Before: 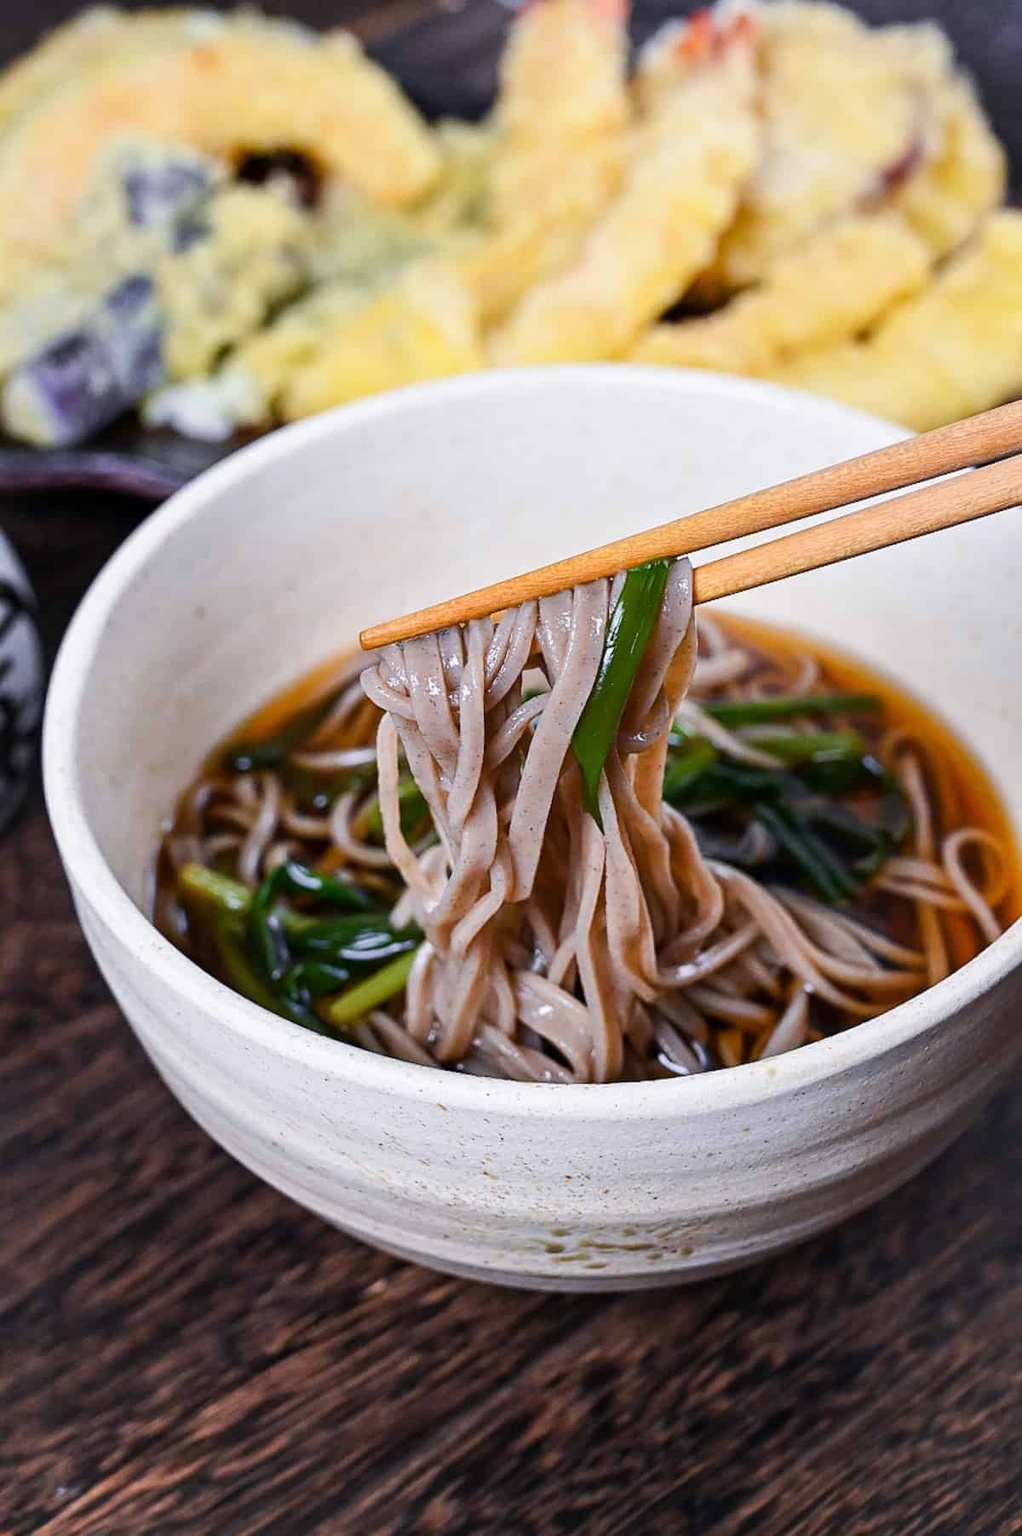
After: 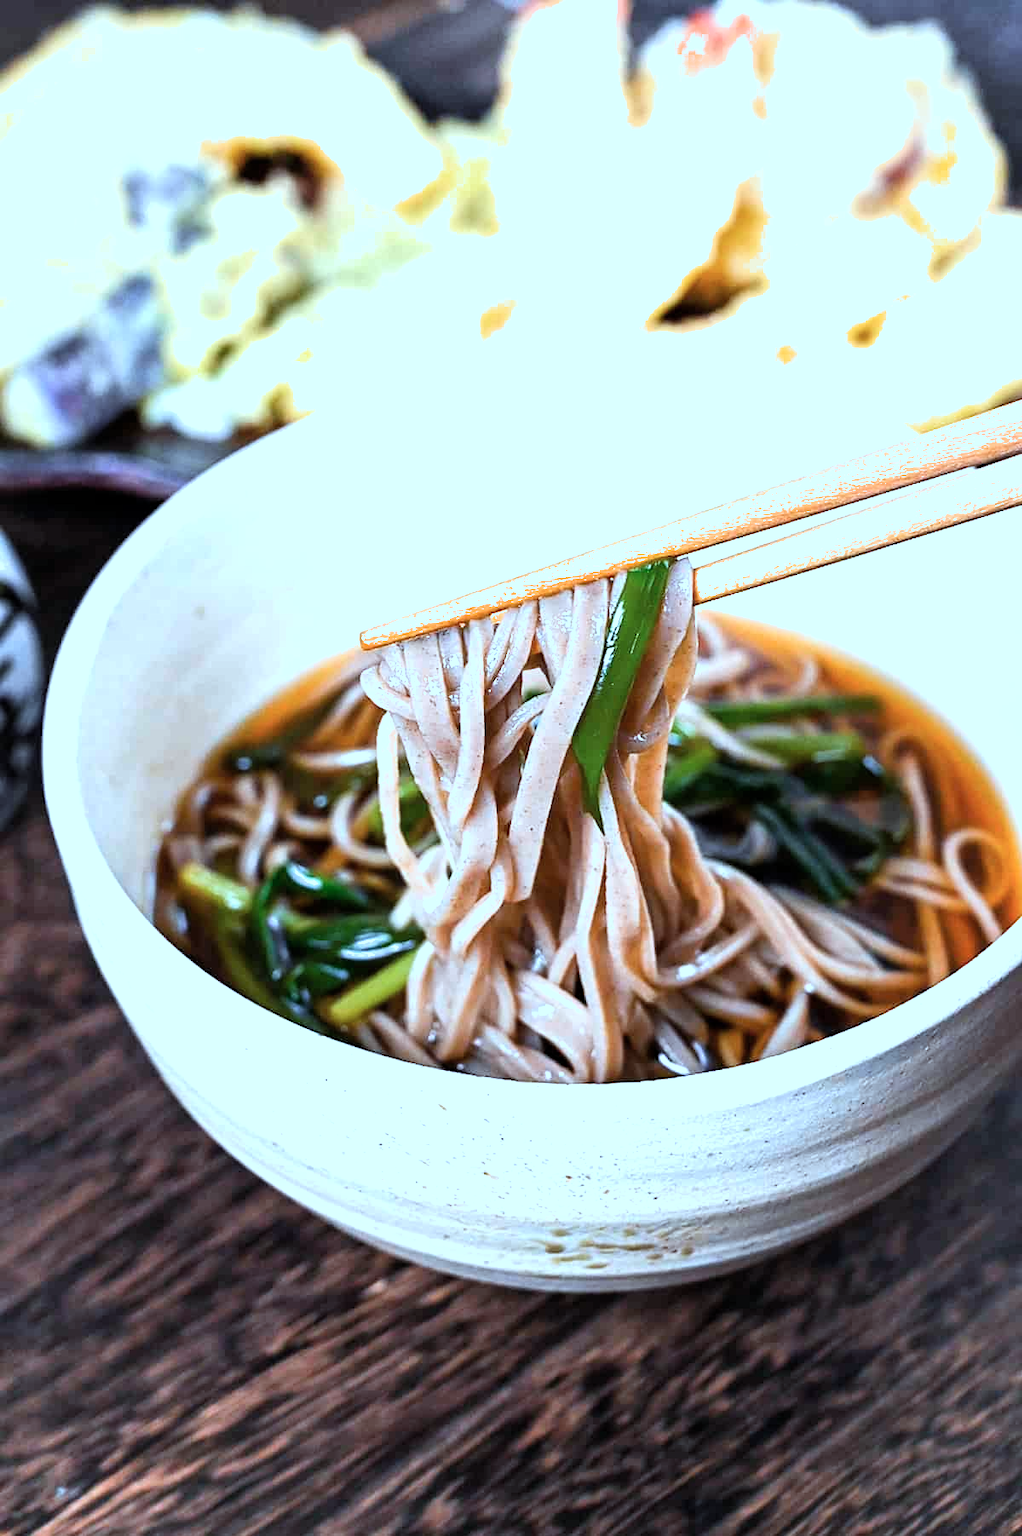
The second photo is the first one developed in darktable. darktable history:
filmic rgb: middle gray luminance 18.43%, black relative exposure -11.46 EV, white relative exposure 2.59 EV, target black luminance 0%, hardness 8.37, latitude 98.18%, contrast 1.083, shadows ↔ highlights balance 0.71%, color science v5 (2021), contrast in shadows safe, contrast in highlights safe
color correction: highlights a* -11.55, highlights b* -14.81
exposure: black level correction 0, exposure 1.001 EV, compensate highlight preservation false
